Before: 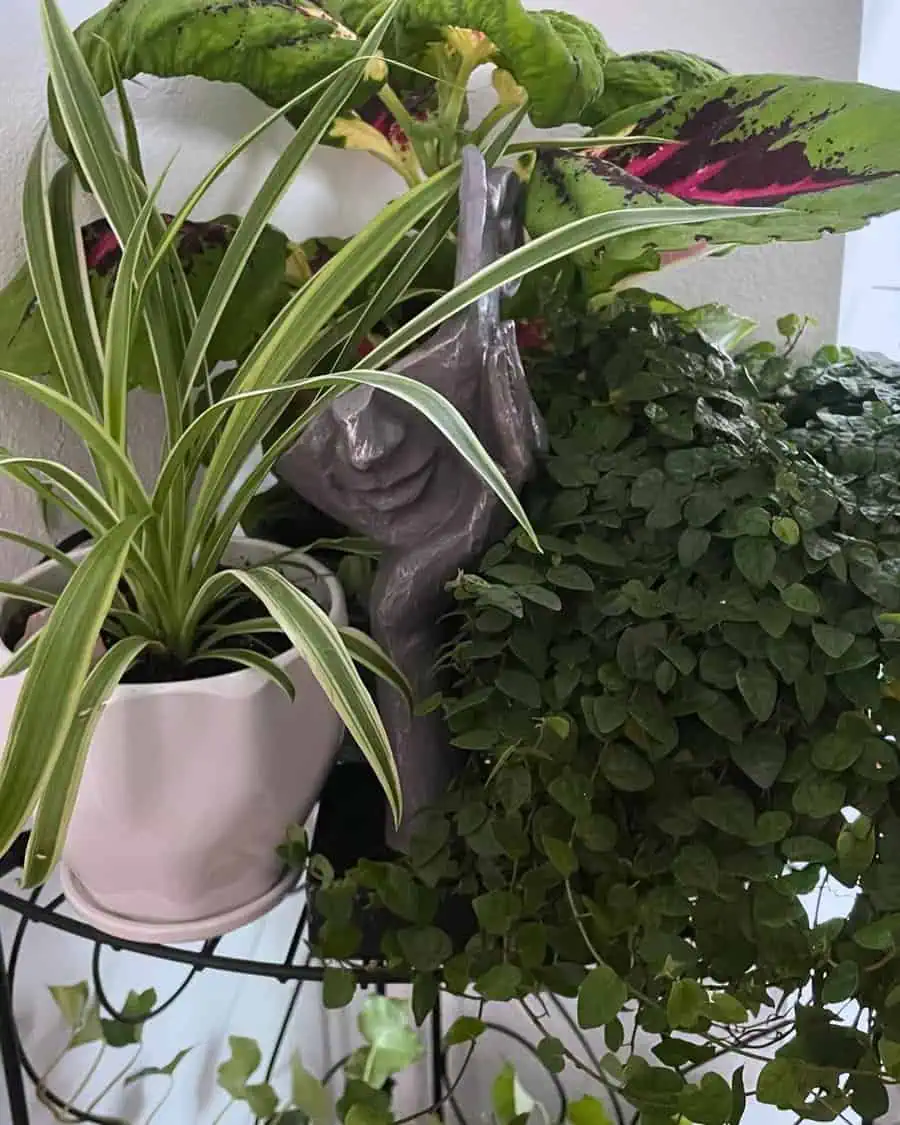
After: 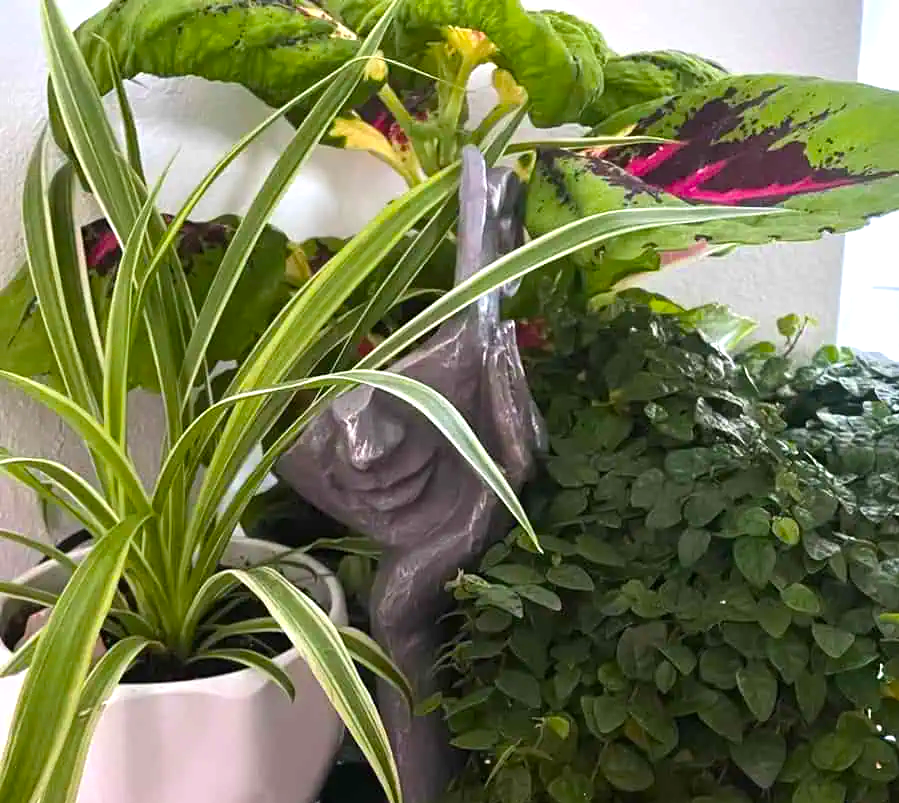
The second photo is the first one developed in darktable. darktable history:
color balance rgb: perceptual saturation grading › global saturation 20%, global vibrance 20%
crop: bottom 28.576%
exposure: exposure 0.6 EV, compensate highlight preservation false
